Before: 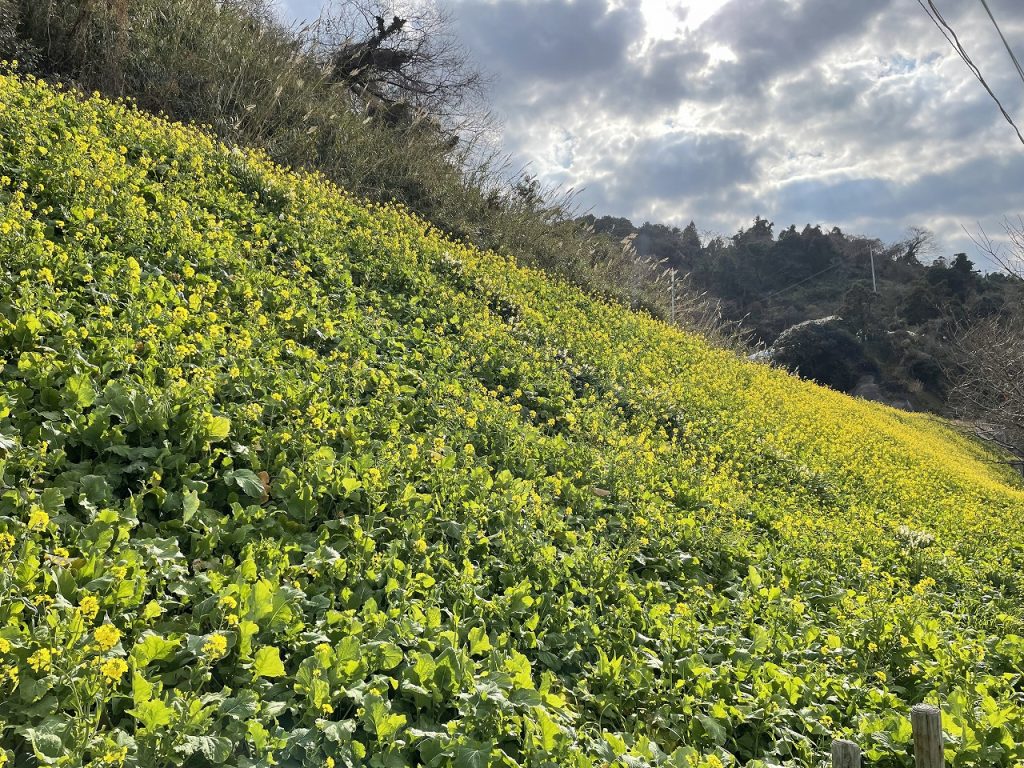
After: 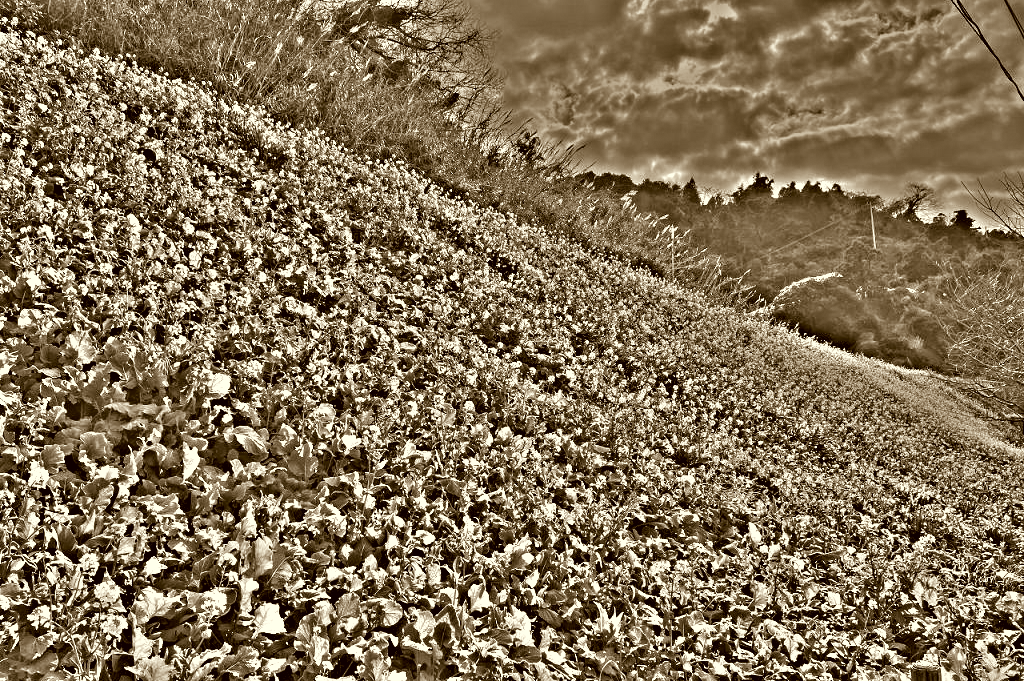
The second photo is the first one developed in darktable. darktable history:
tone equalizer: on, module defaults
crop and rotate: top 5.609%, bottom 5.609%
highpass: on, module defaults
rgb levels: mode RGB, independent channels, levels [[0, 0.5, 1], [0, 0.521, 1], [0, 0.536, 1]]
color correction: highlights a* -1.43, highlights b* 10.12, shadows a* 0.395, shadows b* 19.35
